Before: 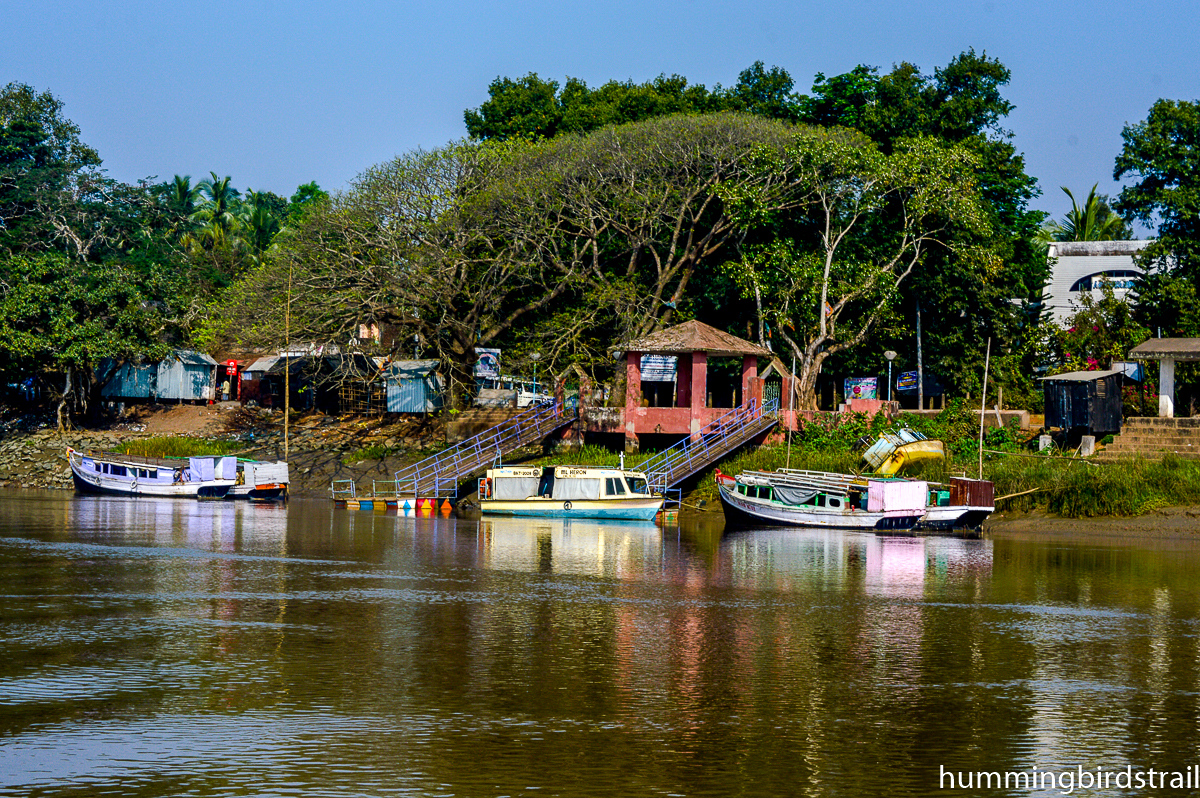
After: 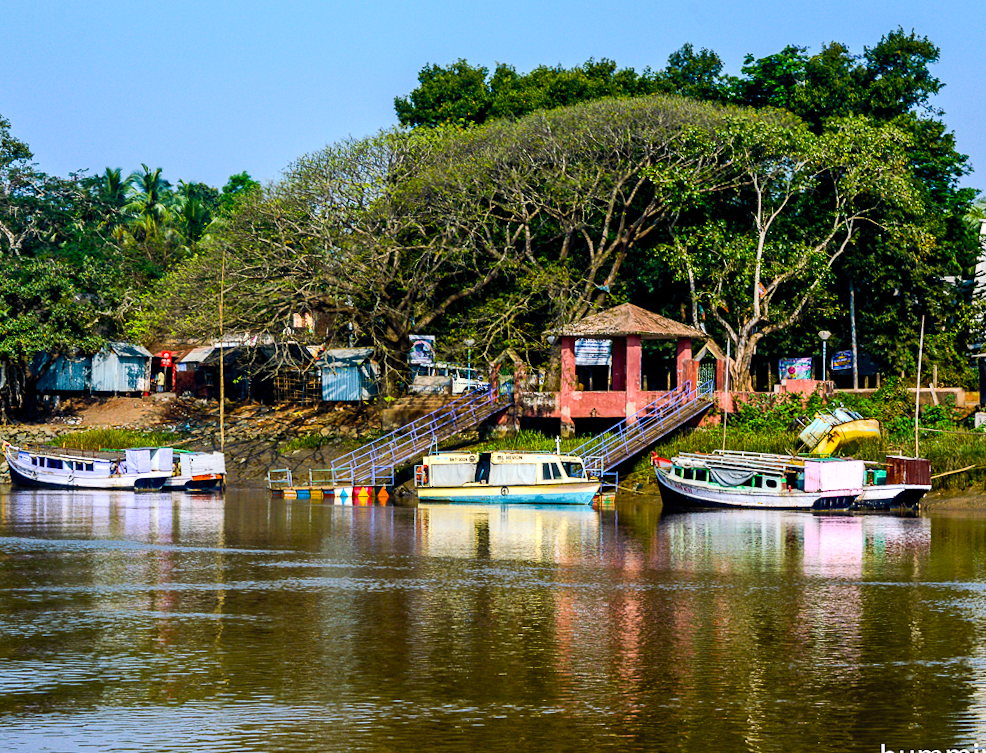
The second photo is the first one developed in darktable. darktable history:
crop and rotate: angle 1°, left 4.281%, top 0.642%, right 11.383%, bottom 2.486%
contrast brightness saturation: contrast 0.2, brightness 0.15, saturation 0.14
